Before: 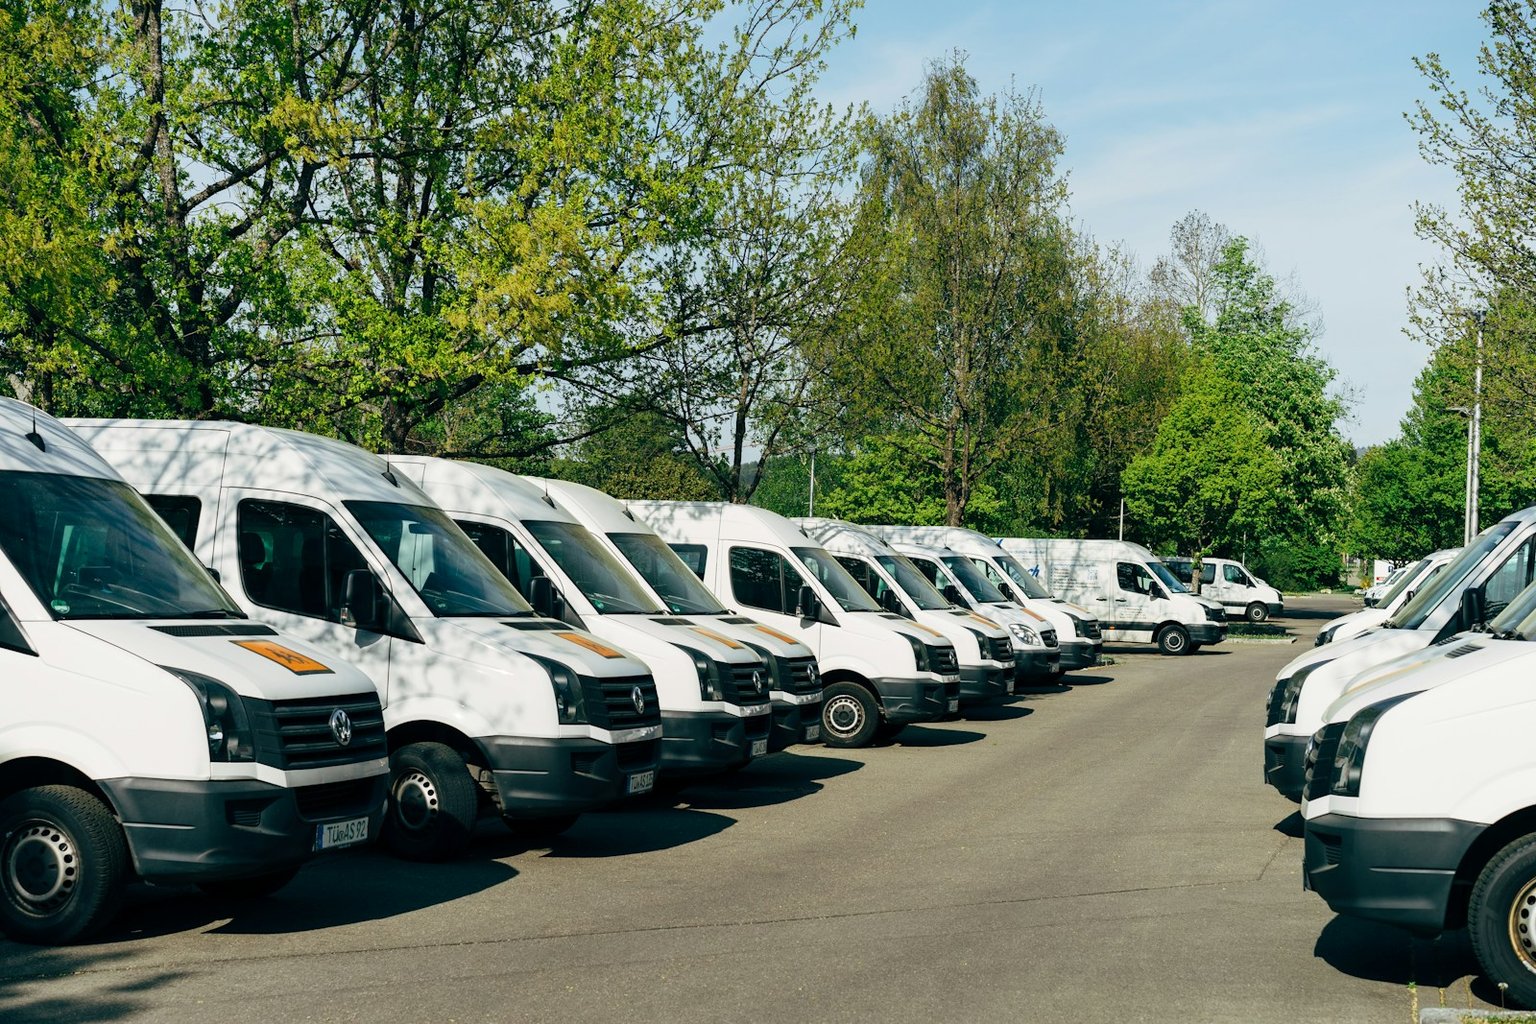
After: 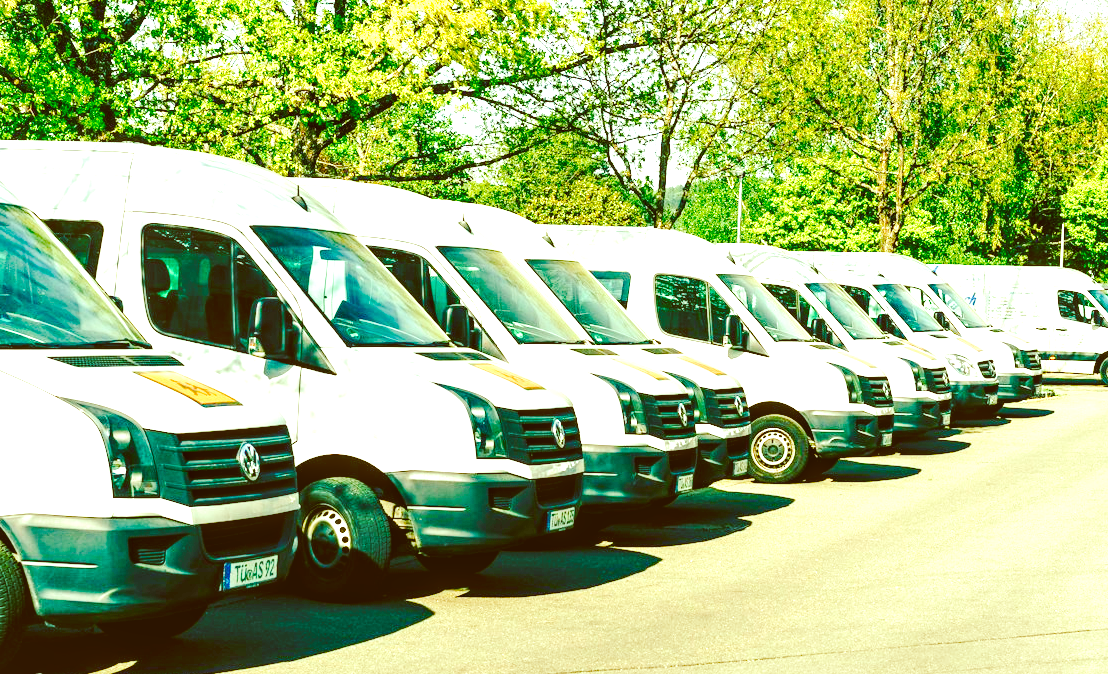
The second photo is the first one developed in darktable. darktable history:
local contrast: on, module defaults
color balance rgb: power › chroma 0.681%, power › hue 60°, perceptual saturation grading › global saturation -1.6%, perceptual saturation grading › highlights -7.511%, perceptual saturation grading › mid-tones 8.576%, perceptual saturation grading › shadows 4.766%, global vibrance 31.049%
tone curve: curves: ch0 [(0, 0.026) (0.146, 0.158) (0.272, 0.34) (0.453, 0.627) (0.687, 0.829) (1, 1)], preserve colors none
exposure: black level correction 0.001, exposure 1.835 EV, compensate highlight preservation false
velvia: strength 31.67%, mid-tones bias 0.205
crop: left 6.646%, top 27.79%, right 24.046%, bottom 8.987%
color correction: highlights a* -6.28, highlights b* 9.16, shadows a* 10.65, shadows b* 23.33
